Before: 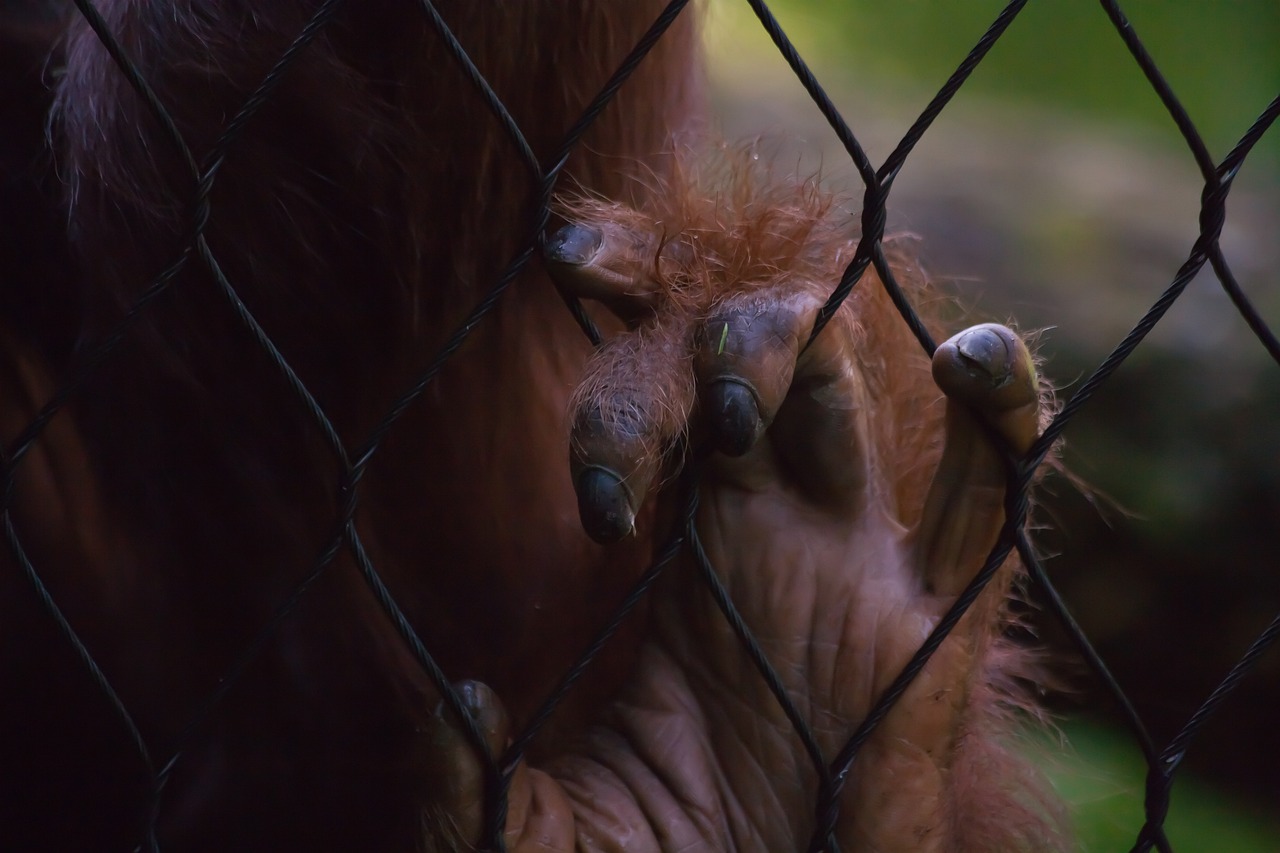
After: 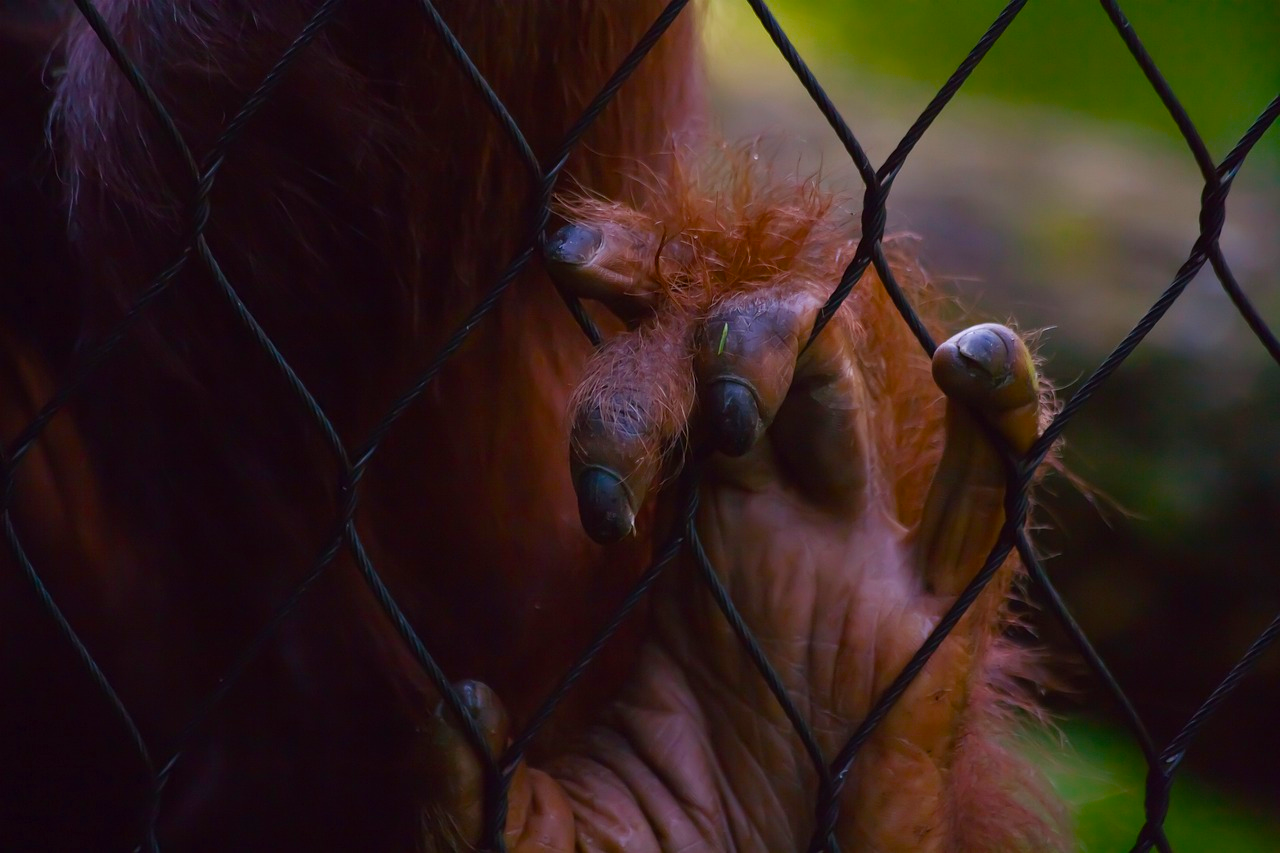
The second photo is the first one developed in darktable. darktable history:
color balance rgb: perceptual saturation grading › global saturation 20%, perceptual saturation grading › highlights -14.136%, perceptual saturation grading › shadows 50.219%, global vibrance 20%
